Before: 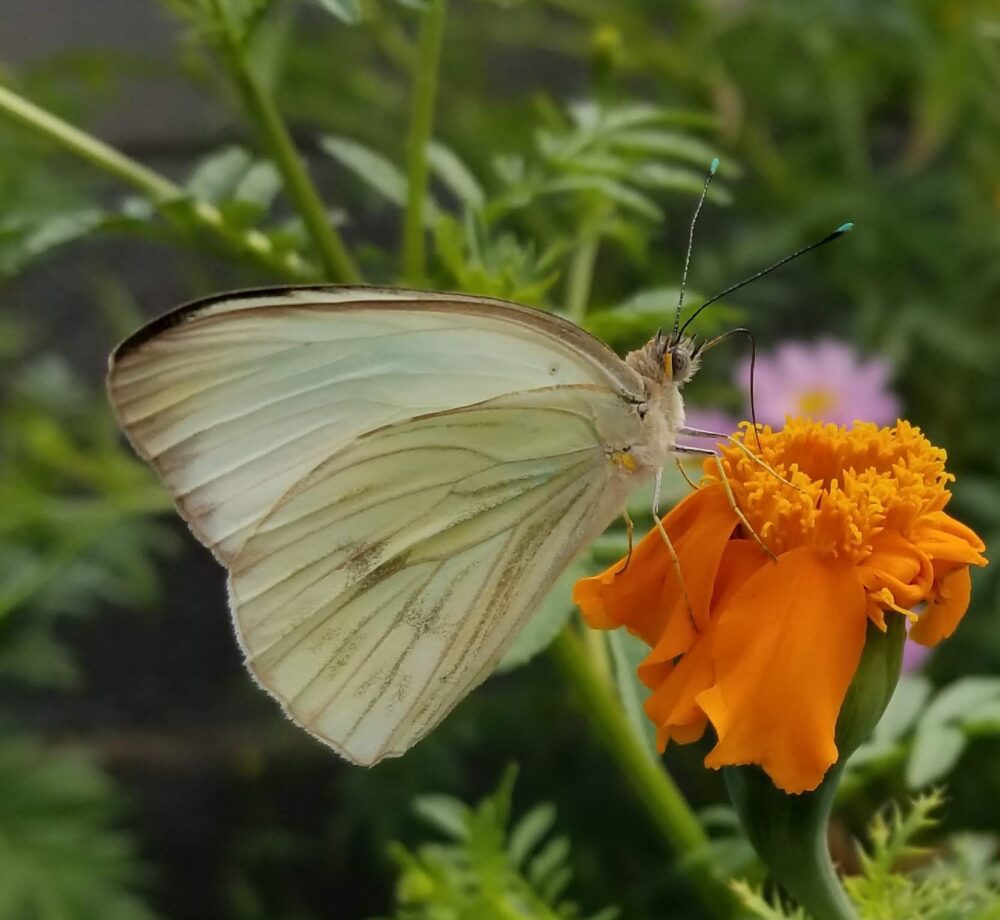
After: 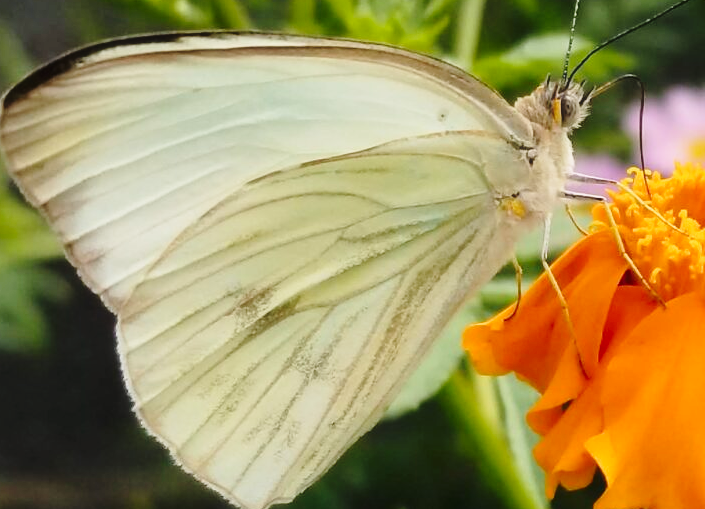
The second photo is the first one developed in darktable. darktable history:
contrast brightness saturation: contrast 0.07
haze removal: strength -0.09, adaptive false
crop: left 11.123%, top 27.61%, right 18.3%, bottom 17.034%
base curve: curves: ch0 [(0, 0) (0.028, 0.03) (0.121, 0.232) (0.46, 0.748) (0.859, 0.968) (1, 1)], preserve colors none
